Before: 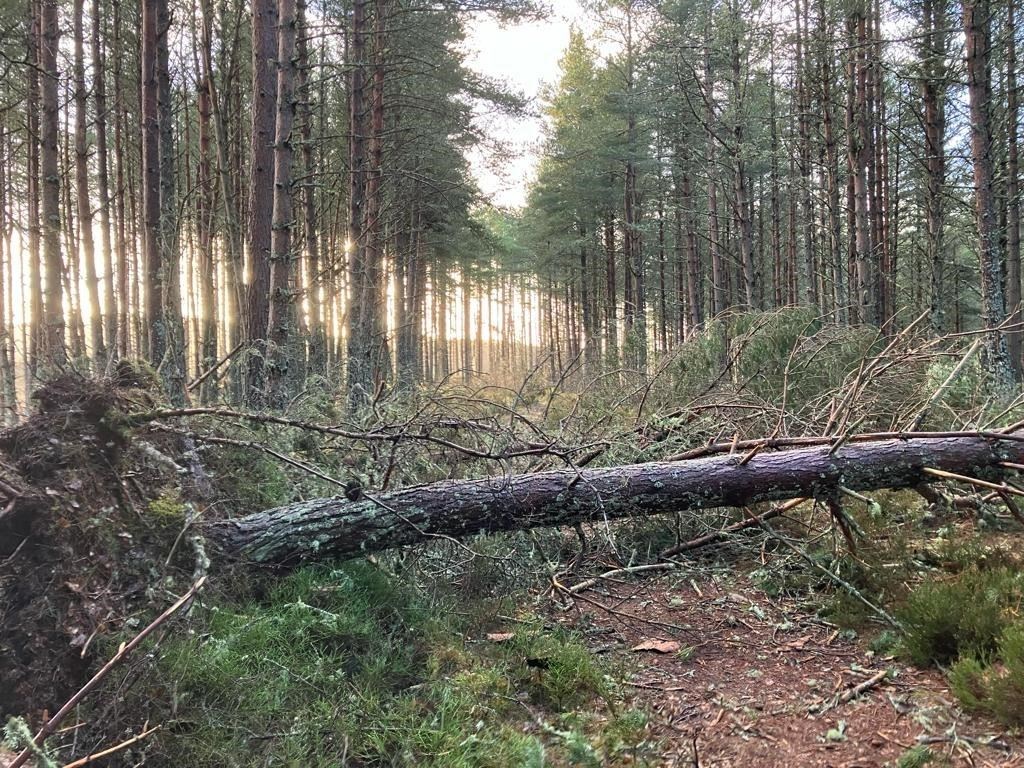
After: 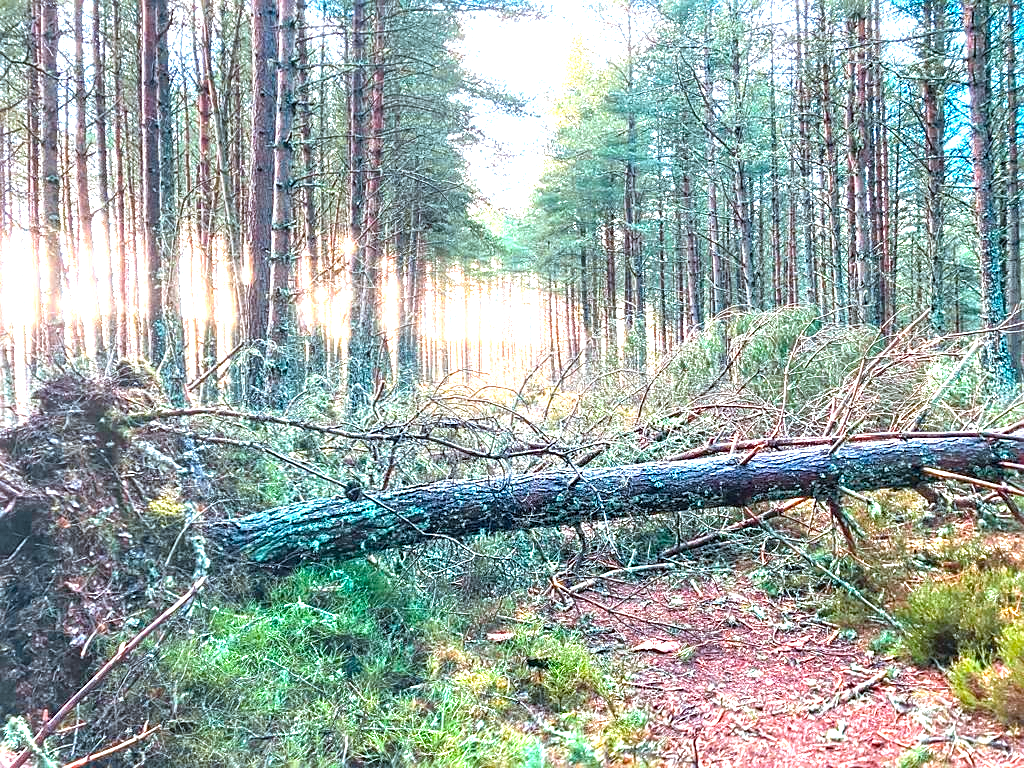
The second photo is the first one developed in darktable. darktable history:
local contrast: on, module defaults
color correction: highlights a* 7.64, highlights b* 3.9
color calibration: output R [1.422, -0.35, -0.252, 0], output G [-0.238, 1.259, -0.084, 0], output B [-0.081, -0.196, 1.58, 0], output brightness [0.49, 0.671, -0.57, 0], illuminant same as pipeline (D50), x 0.347, y 0.357, temperature 5000.06 K
exposure: black level correction 0, exposure 0.954 EV, compensate exposure bias true, compensate highlight preservation false
sharpen: on, module defaults
